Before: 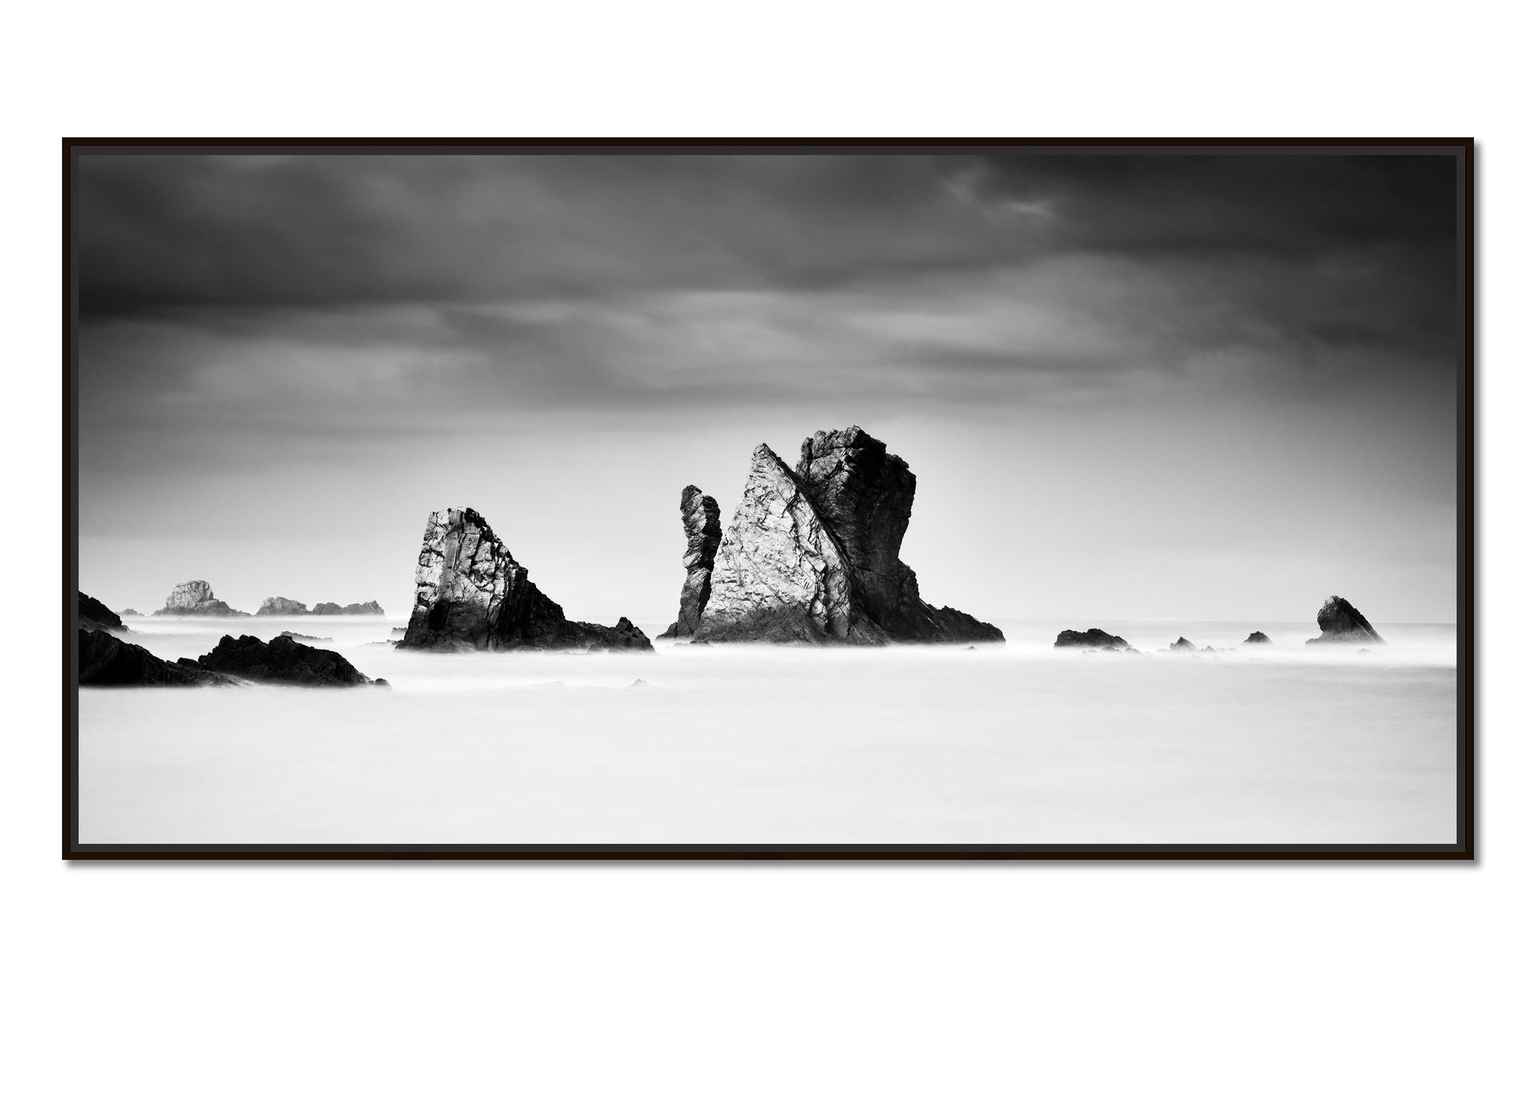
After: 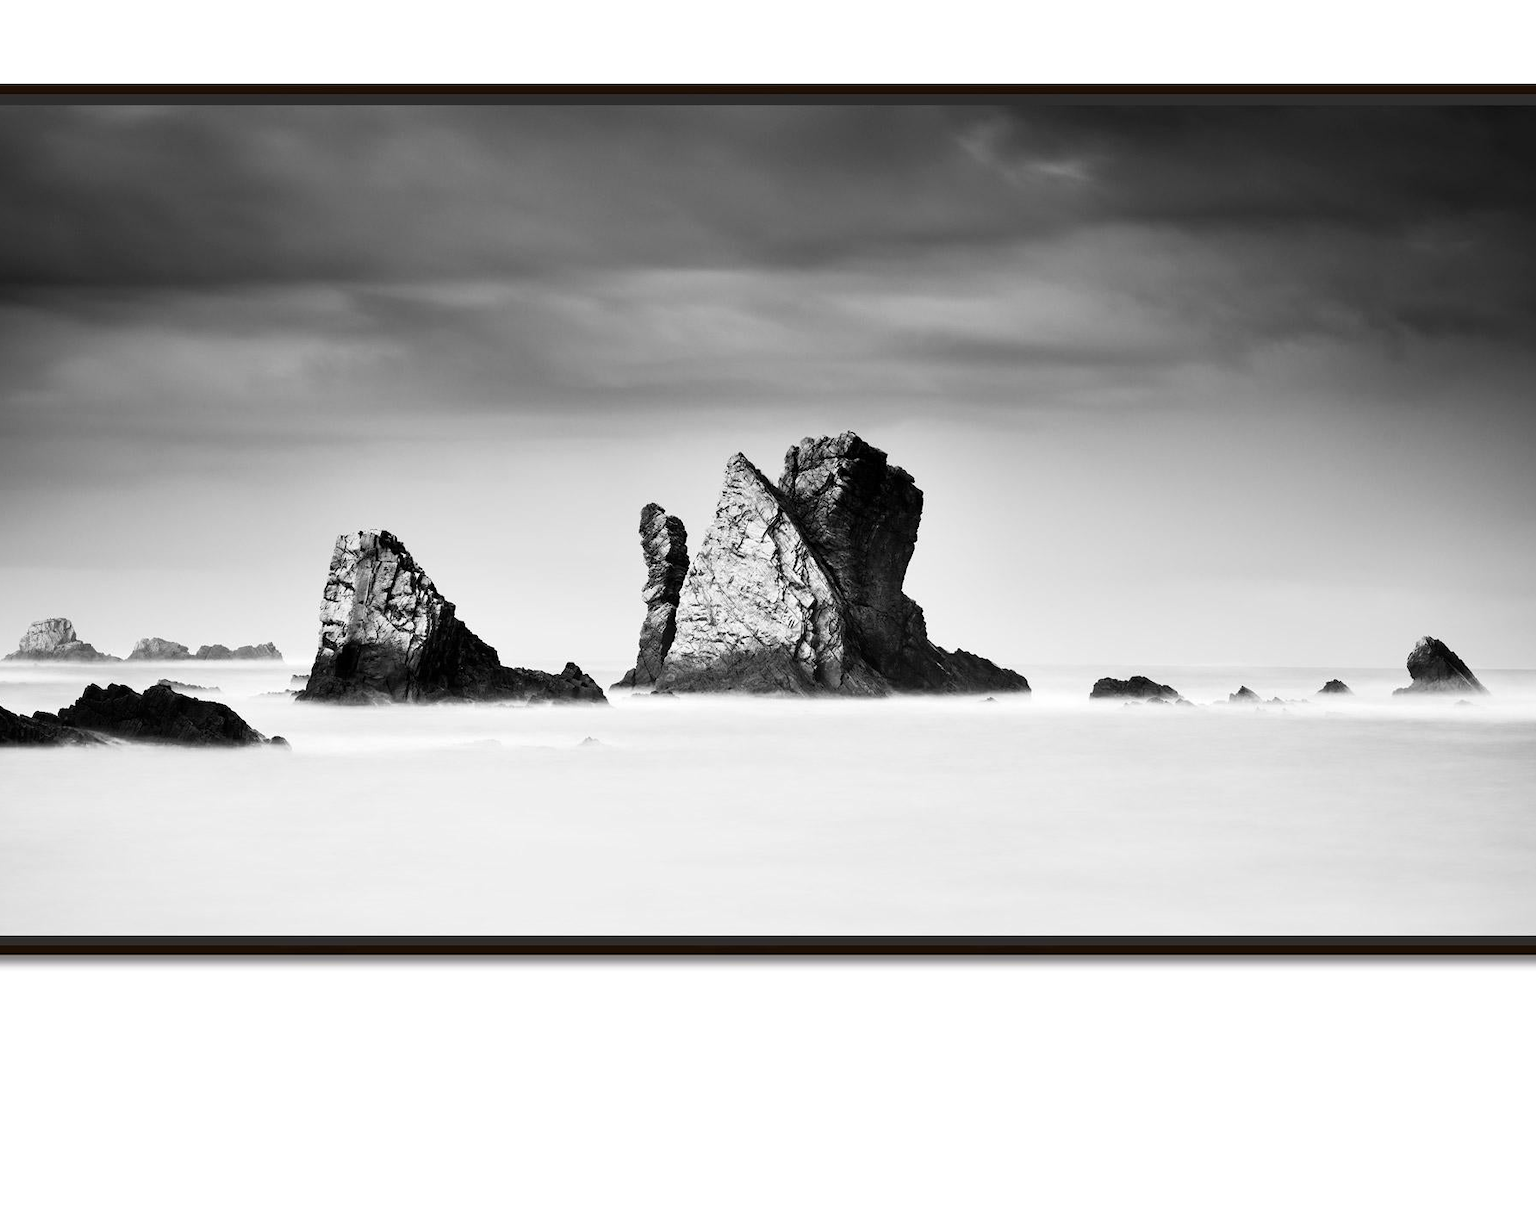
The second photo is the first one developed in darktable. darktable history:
crop: left 9.814%, top 6.219%, right 7.207%, bottom 2.544%
